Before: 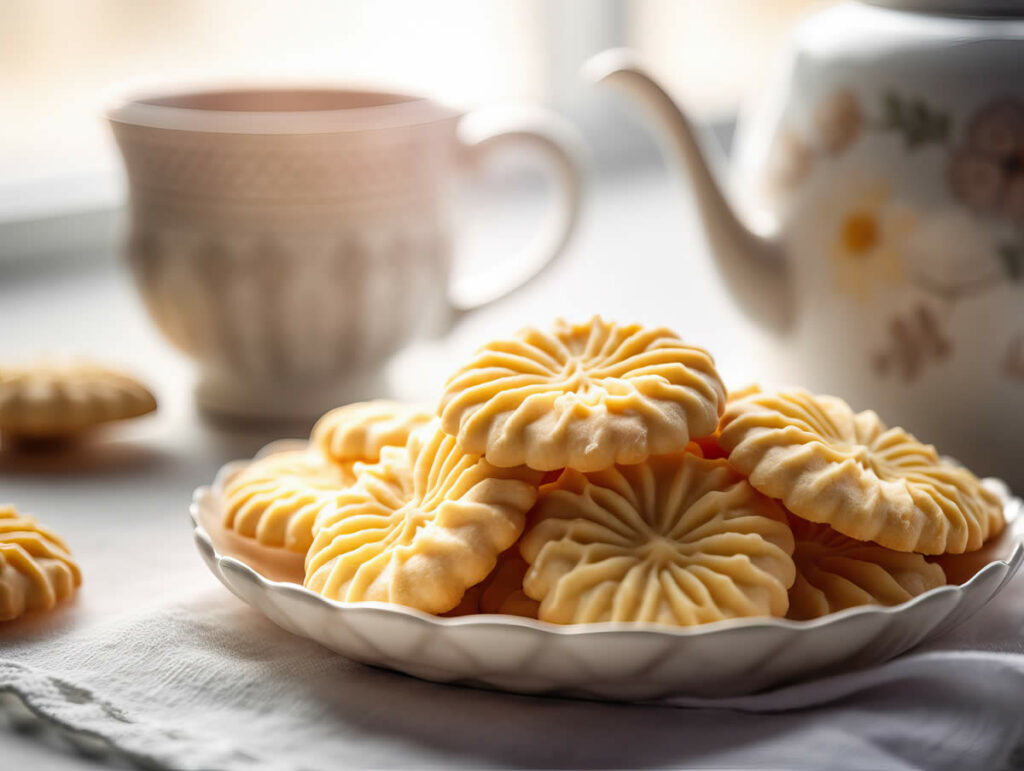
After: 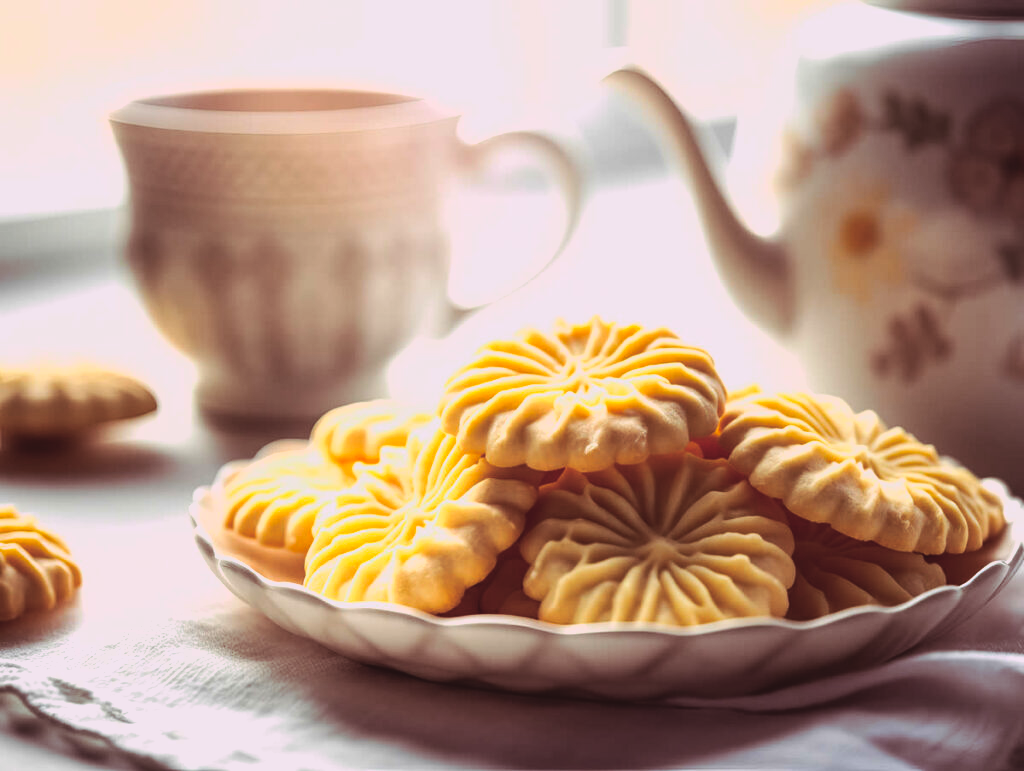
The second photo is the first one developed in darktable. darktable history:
lowpass: radius 0.1, contrast 0.85, saturation 1.1, unbound 0
tone equalizer: -8 EV -0.75 EV, -7 EV -0.7 EV, -6 EV -0.6 EV, -5 EV -0.4 EV, -3 EV 0.4 EV, -2 EV 0.6 EV, -1 EV 0.7 EV, +0 EV 0.75 EV, edges refinement/feathering 500, mask exposure compensation -1.57 EV, preserve details no
split-toning: highlights › hue 298.8°, highlights › saturation 0.73, compress 41.76%
